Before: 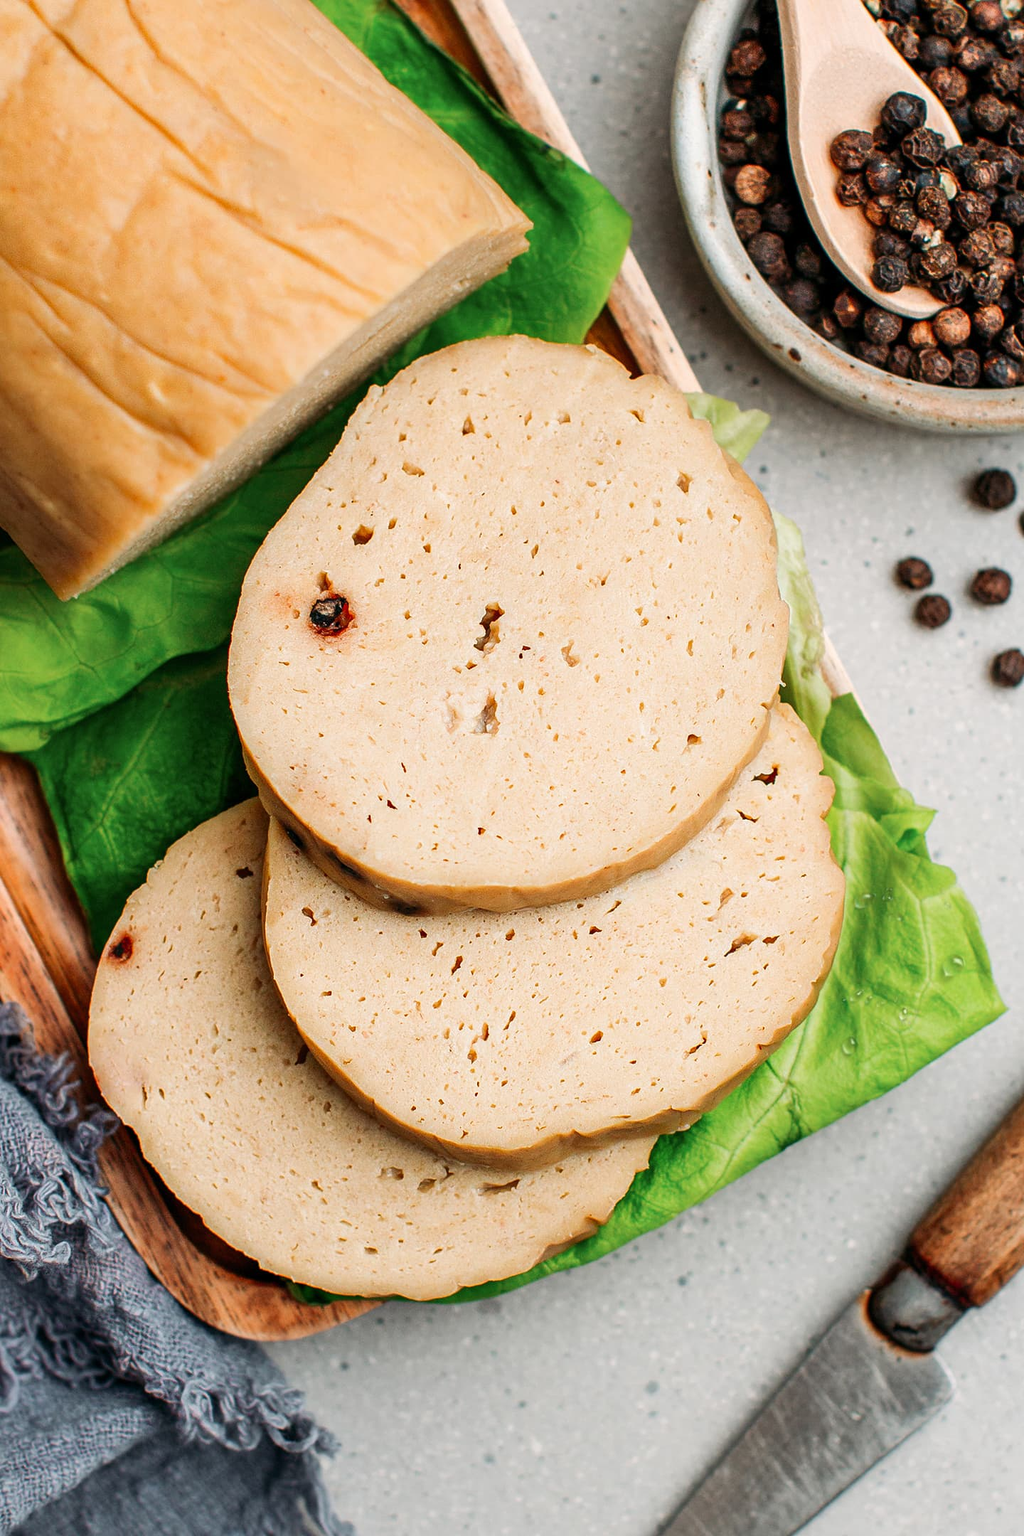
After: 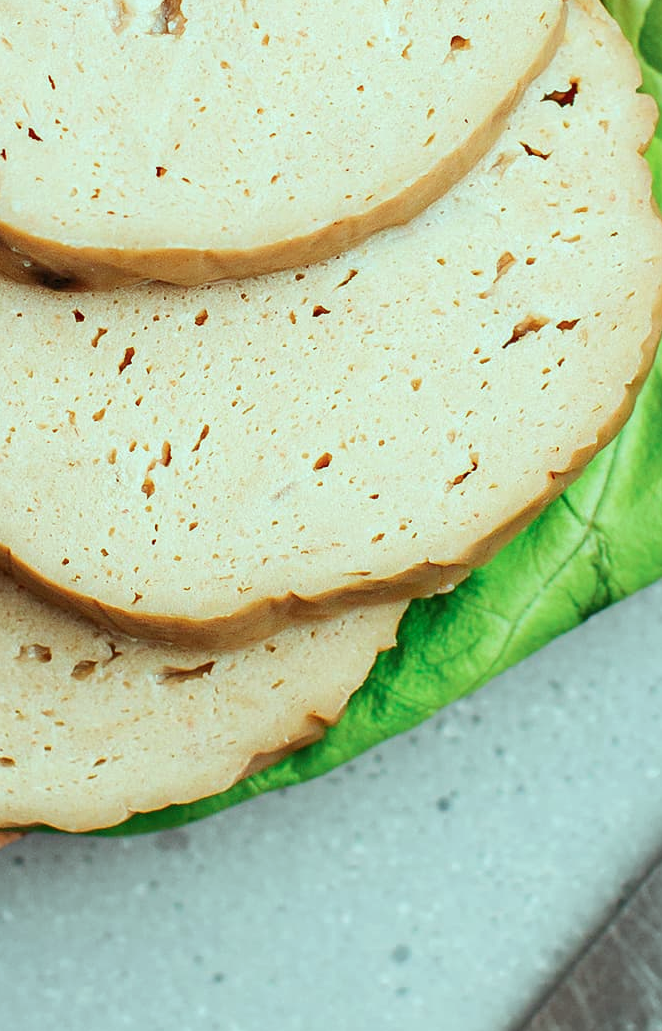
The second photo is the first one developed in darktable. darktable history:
crop: left 35.84%, top 46.16%, right 18.148%, bottom 6.073%
color balance rgb: highlights gain › chroma 4.102%, highlights gain › hue 199.2°, linear chroma grading › global chroma 0.971%, perceptual saturation grading › global saturation -3.436%
